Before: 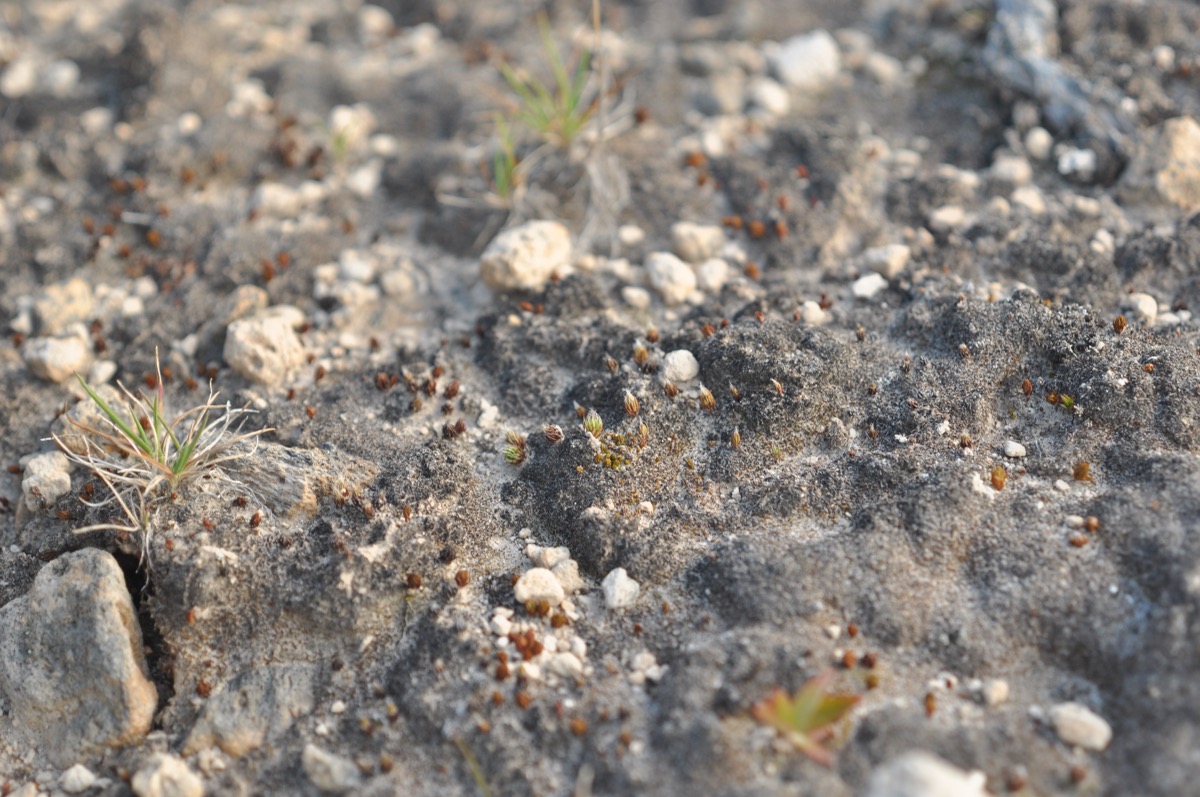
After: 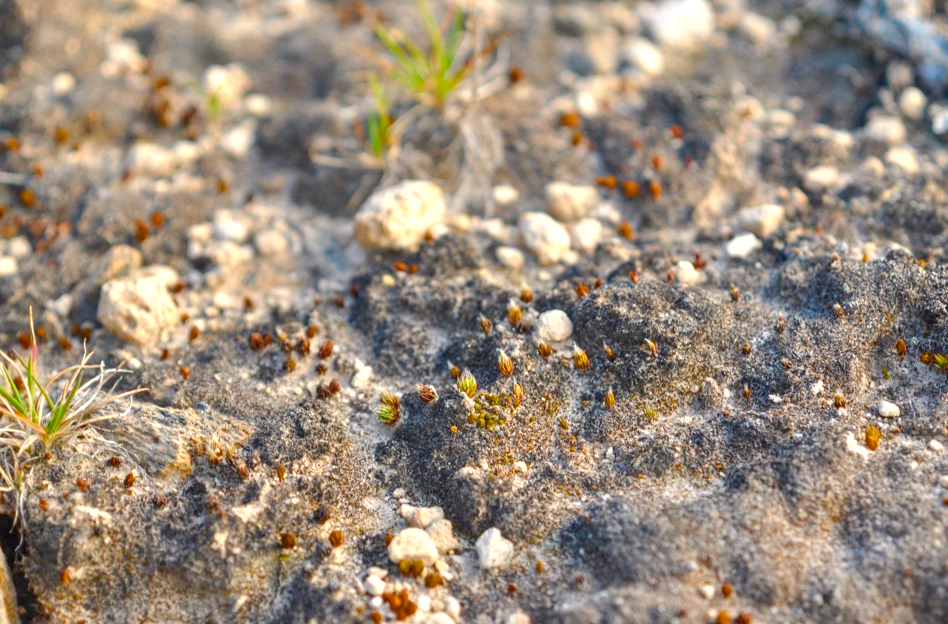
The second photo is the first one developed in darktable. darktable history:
exposure: exposure 0.202 EV, compensate highlight preservation false
crop and rotate: left 10.548%, top 5.083%, right 10.415%, bottom 16.603%
contrast brightness saturation: saturation -0.033
color balance rgb: highlights gain › chroma 1.11%, highlights gain › hue 60.23°, linear chroma grading › shadows 17.186%, linear chroma grading › highlights 61.161%, linear chroma grading › global chroma 49.486%, perceptual saturation grading › global saturation 25.912%, perceptual saturation grading › highlights -50.552%, perceptual saturation grading › shadows 31.124%
local contrast: on, module defaults
